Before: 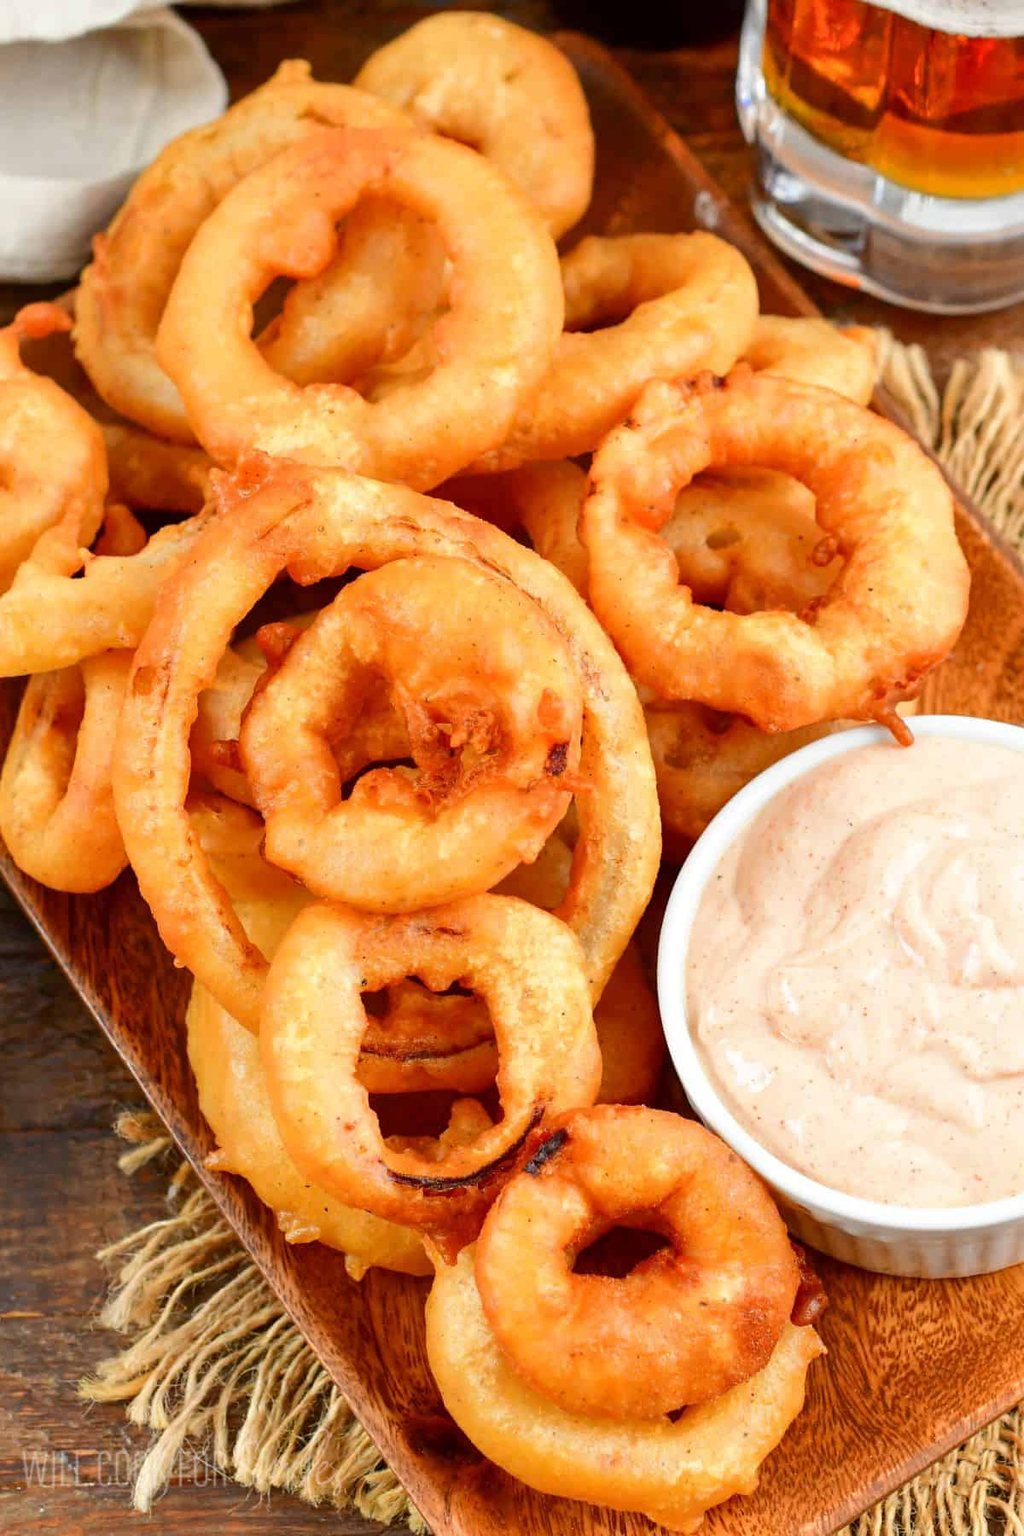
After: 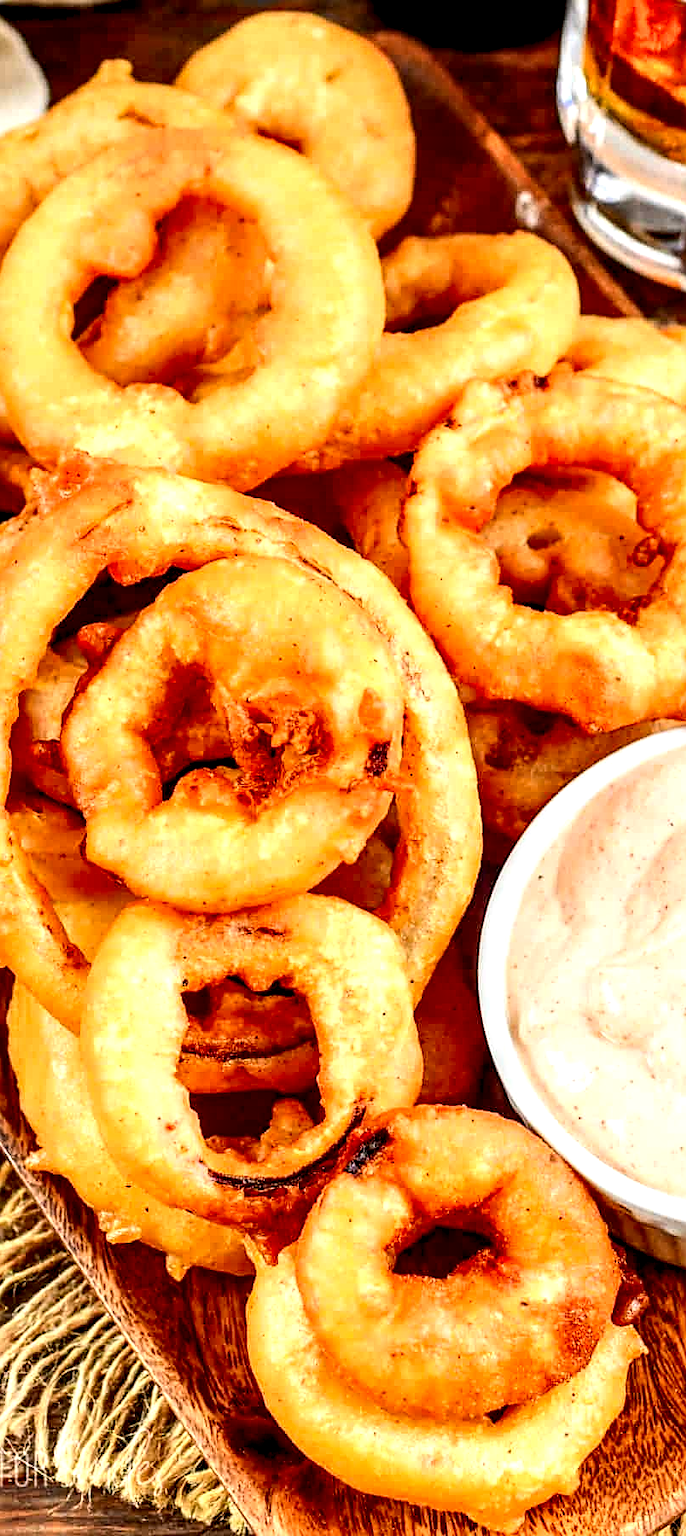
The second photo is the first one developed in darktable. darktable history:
sharpen: on, module defaults
contrast brightness saturation: contrast 0.199, brightness 0.159, saturation 0.228
crop and rotate: left 17.578%, right 15.296%
local contrast: detail 204%
